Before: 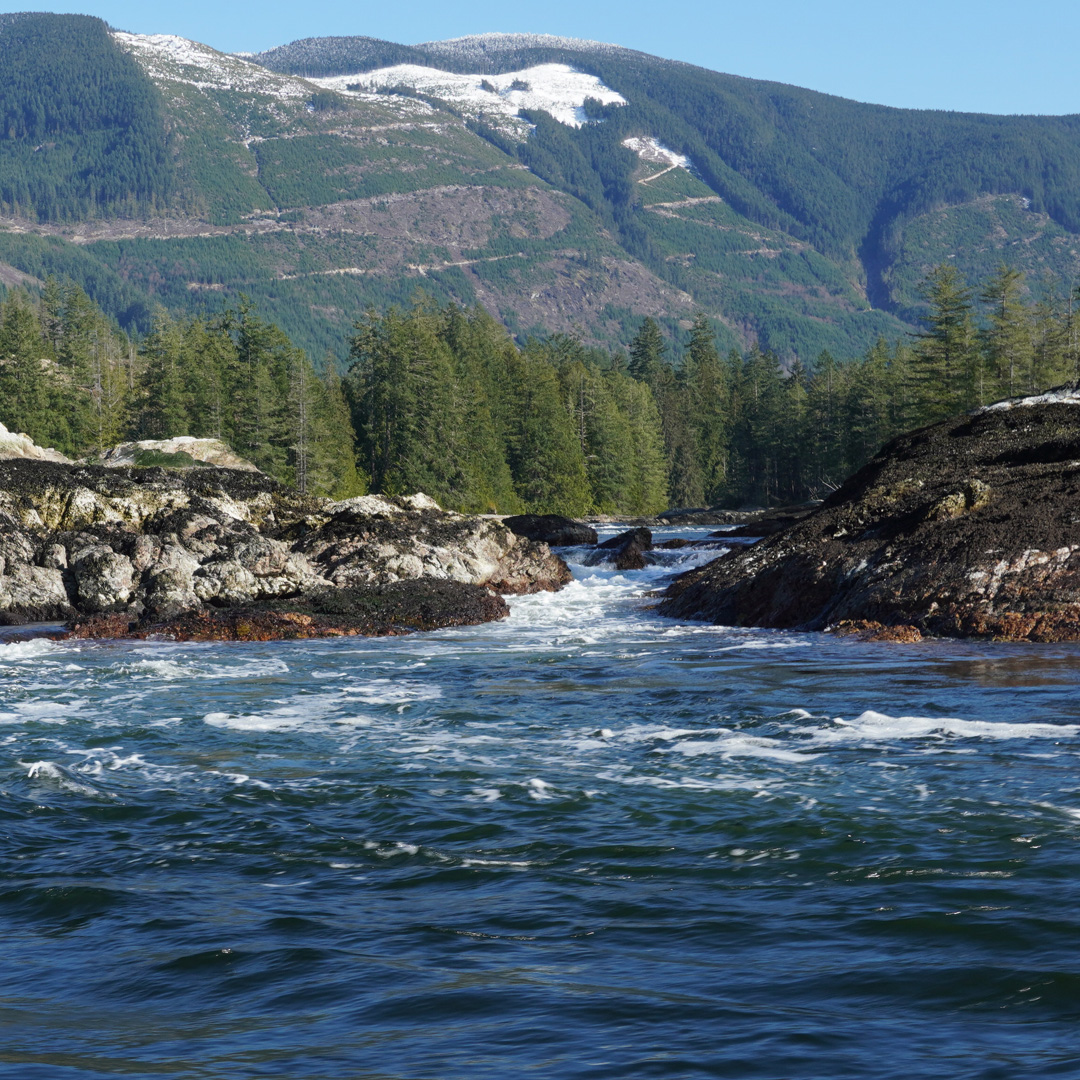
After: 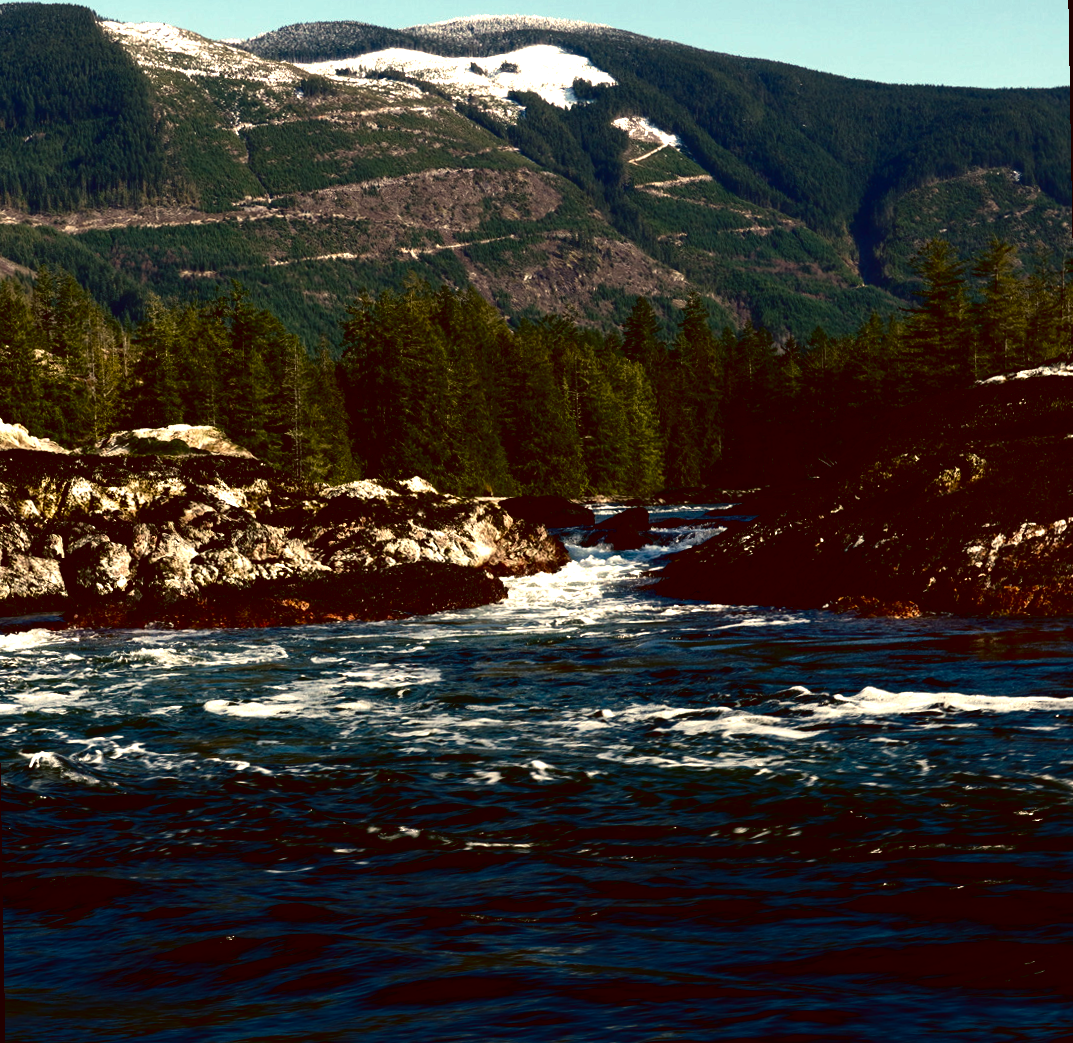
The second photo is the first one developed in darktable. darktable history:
rotate and perspective: rotation -1°, crop left 0.011, crop right 0.989, crop top 0.025, crop bottom 0.975
white balance: red 1.138, green 0.996, blue 0.812
tone equalizer: -8 EV -0.75 EV, -7 EV -0.7 EV, -6 EV -0.6 EV, -5 EV -0.4 EV, -3 EV 0.4 EV, -2 EV 0.6 EV, -1 EV 0.7 EV, +0 EV 0.75 EV, edges refinement/feathering 500, mask exposure compensation -1.57 EV, preserve details no
contrast brightness saturation: contrast 0.09, brightness -0.59, saturation 0.17
color balance: lift [1, 1.015, 1.004, 0.985], gamma [1, 0.958, 0.971, 1.042], gain [1, 0.956, 0.977, 1.044]
